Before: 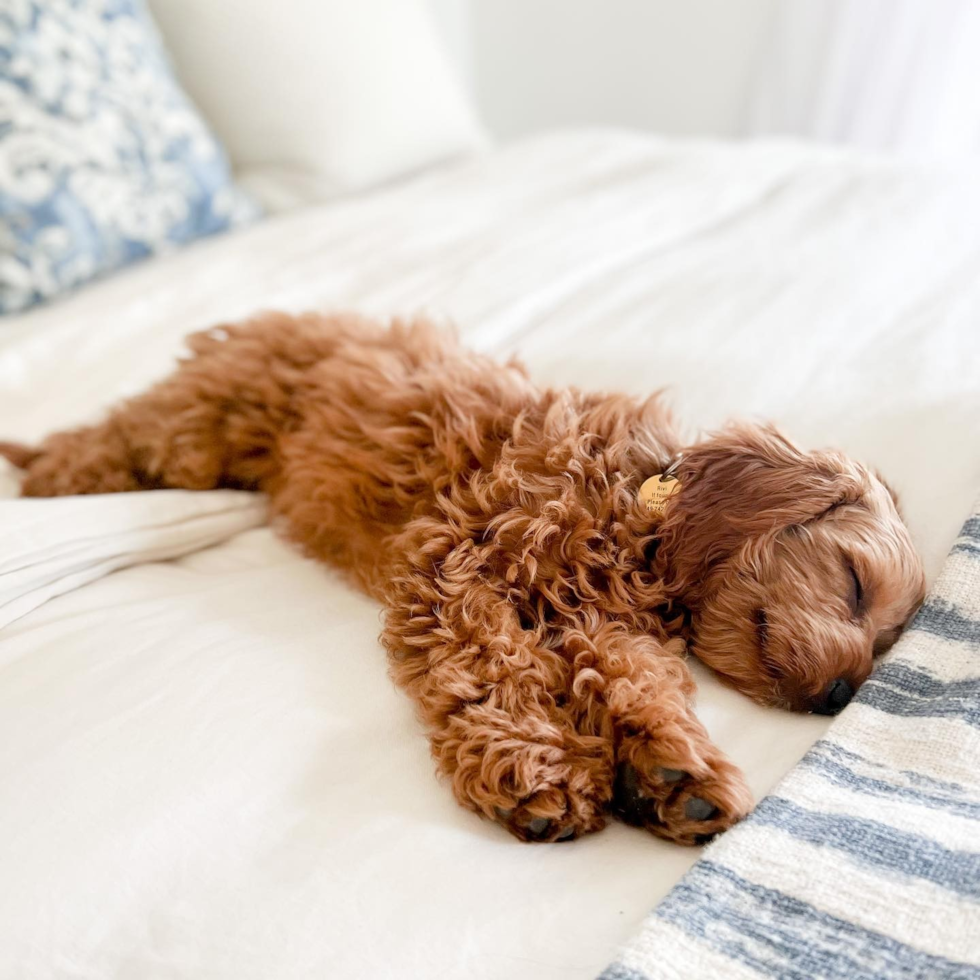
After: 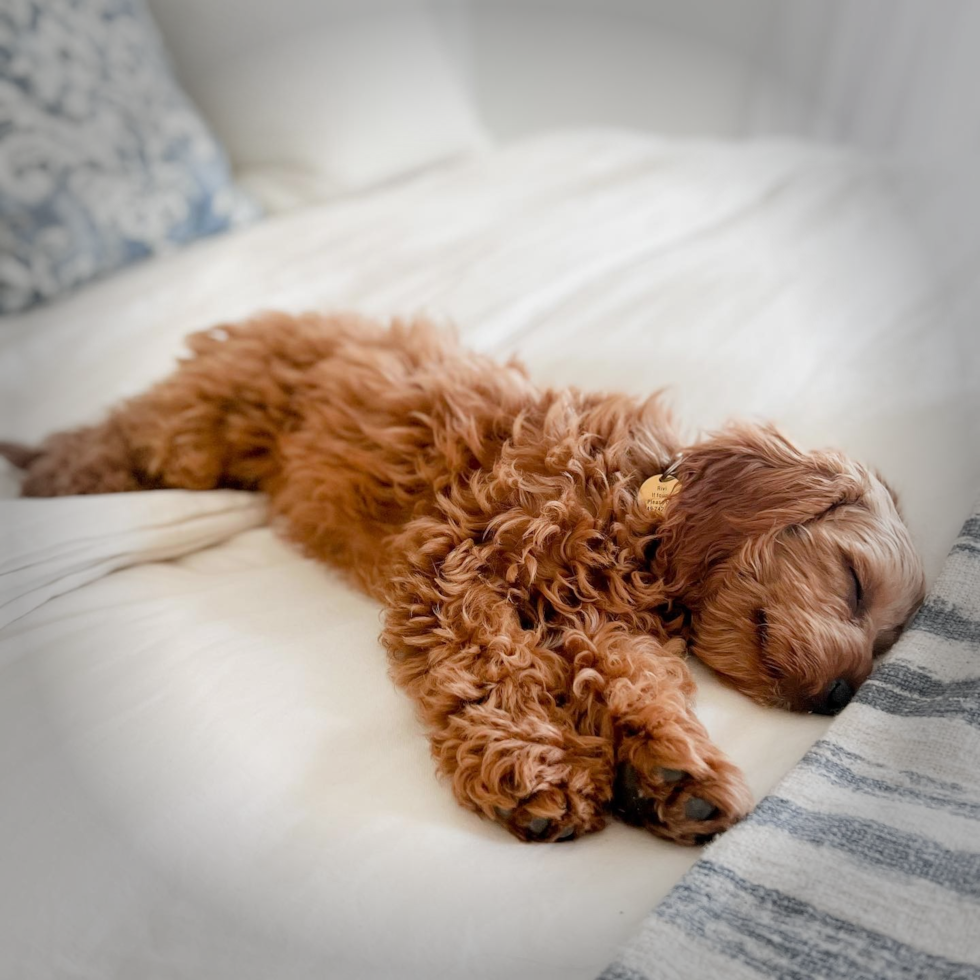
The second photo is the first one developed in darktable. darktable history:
vignetting: fall-off start 68.47%, fall-off radius 30.35%, width/height ratio 0.99, shape 0.848
exposure: exposure -0.18 EV, compensate highlight preservation false
